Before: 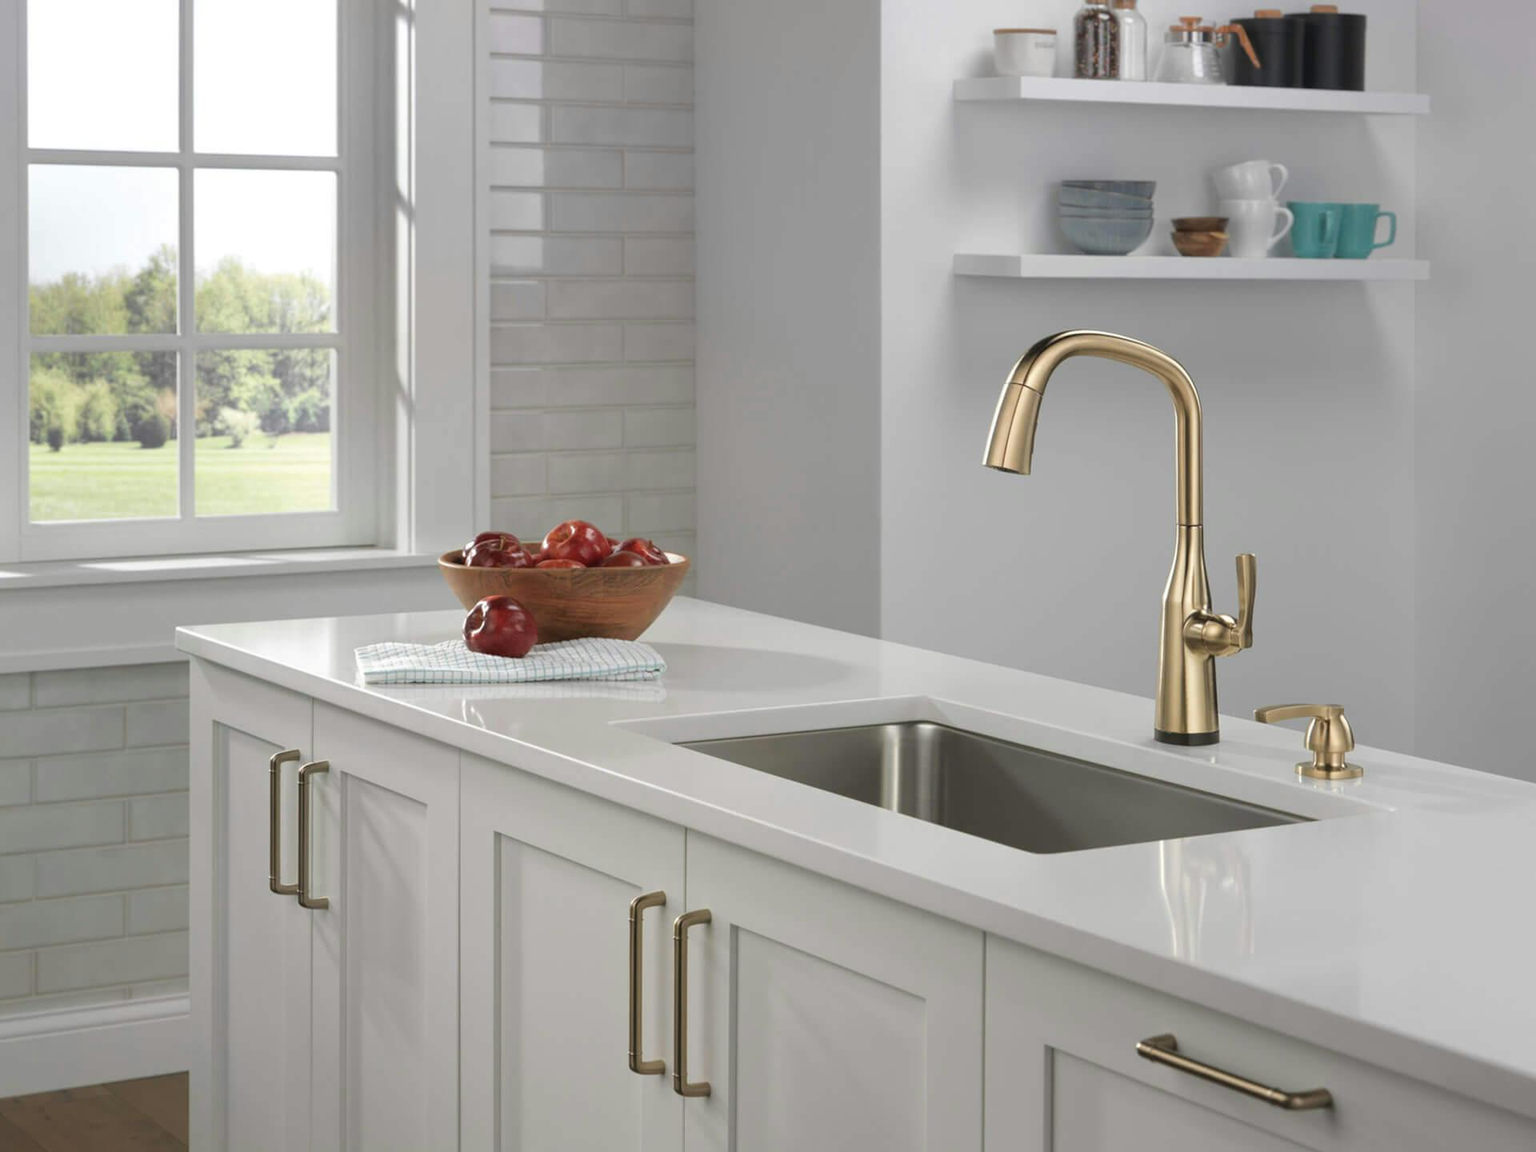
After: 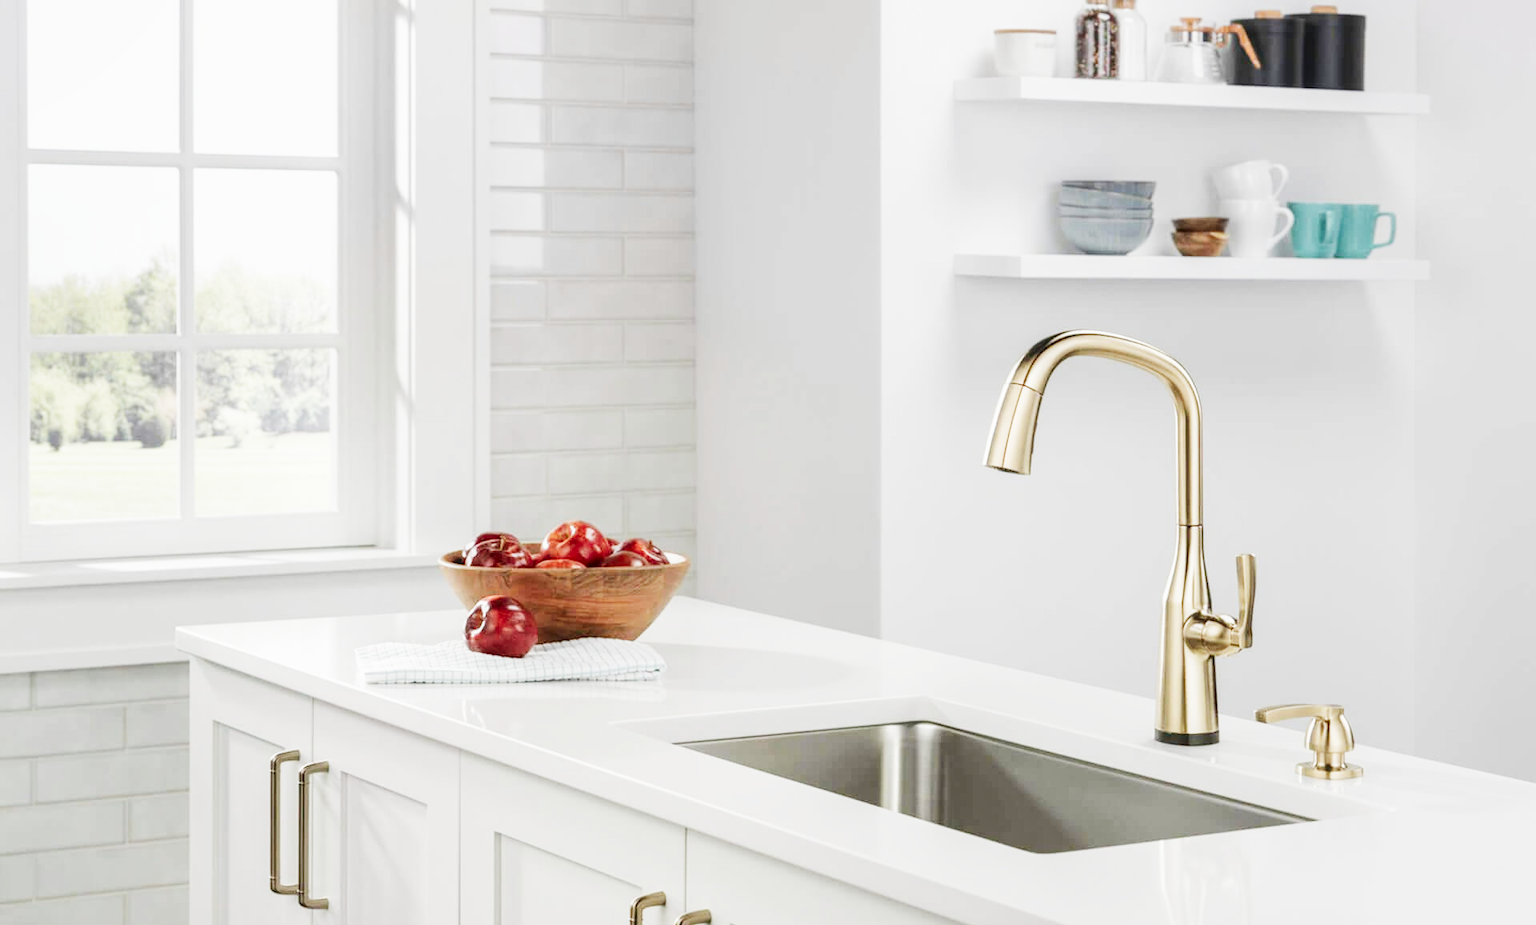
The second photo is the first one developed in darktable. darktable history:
local contrast: on, module defaults
crop: bottom 19.644%
sigmoid: contrast 1.81, skew -0.21, preserve hue 0%, red attenuation 0.1, red rotation 0.035, green attenuation 0.1, green rotation -0.017, blue attenuation 0.15, blue rotation -0.052, base primaries Rec2020
exposure: black level correction -0.002, exposure 1.35 EV, compensate highlight preservation false
